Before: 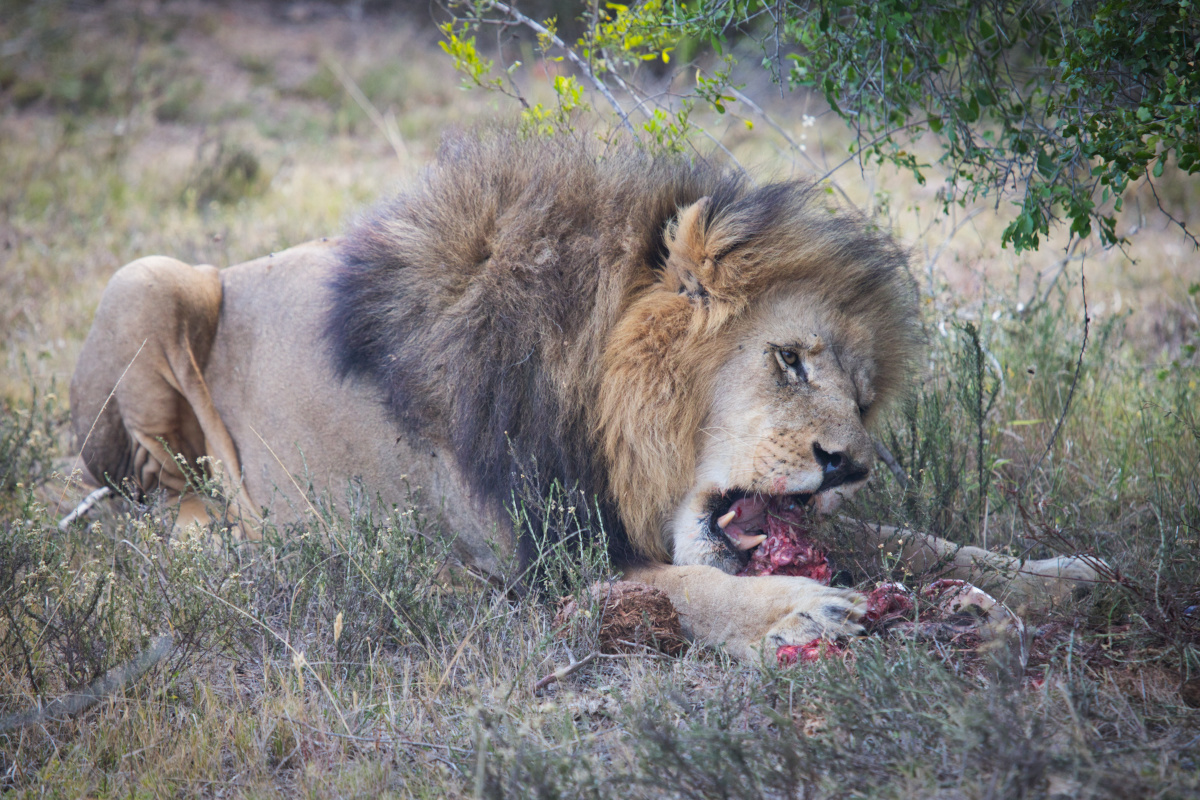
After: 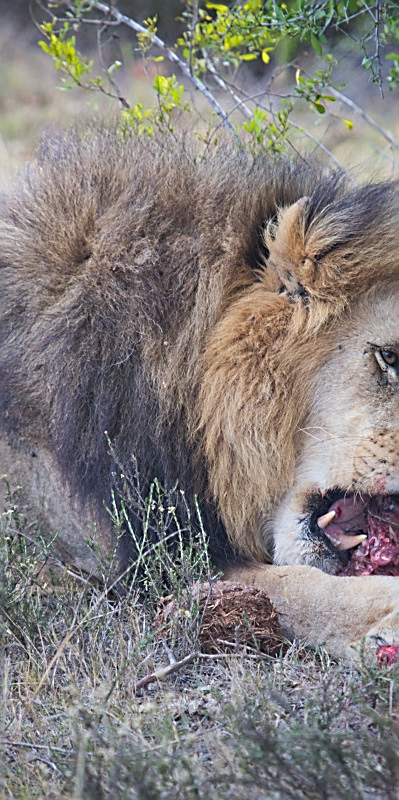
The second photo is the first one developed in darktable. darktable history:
sharpen: amount 0.901
crop: left 33.36%, right 33.36%
